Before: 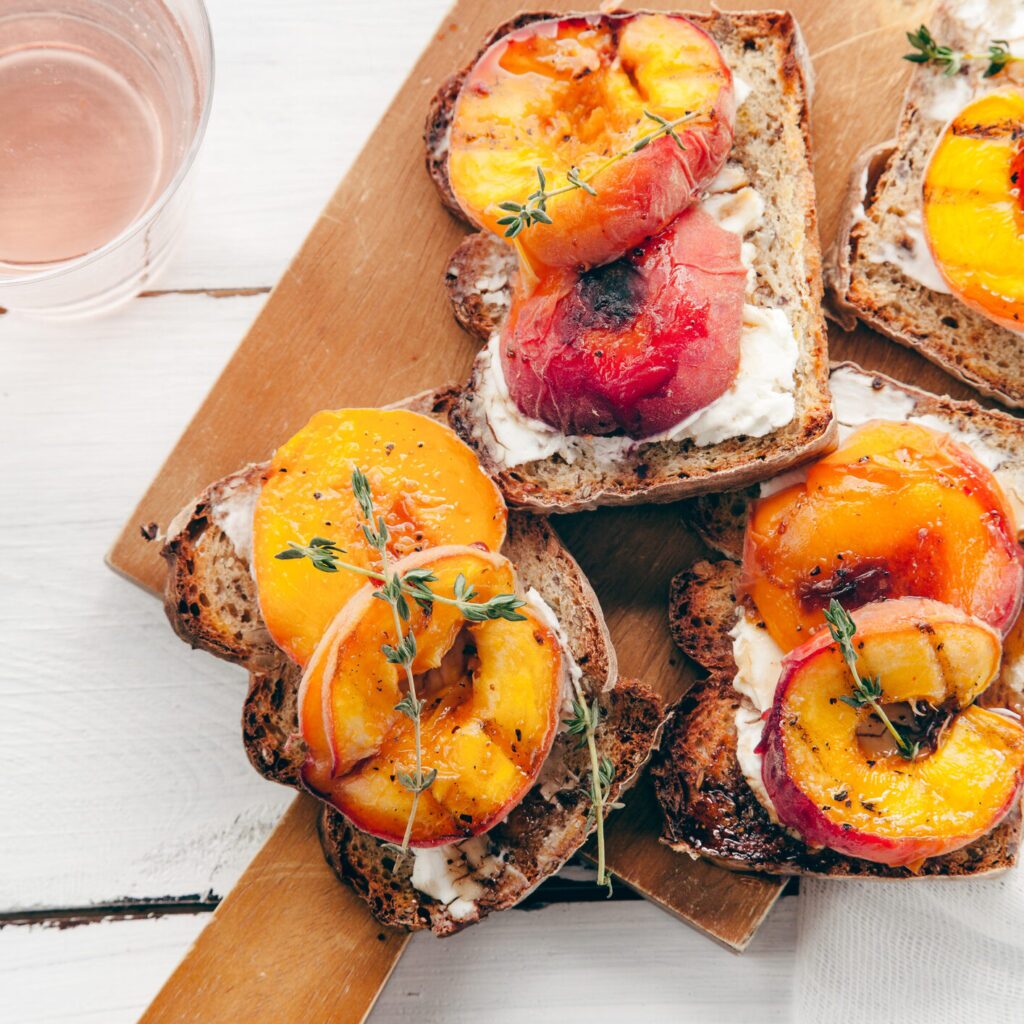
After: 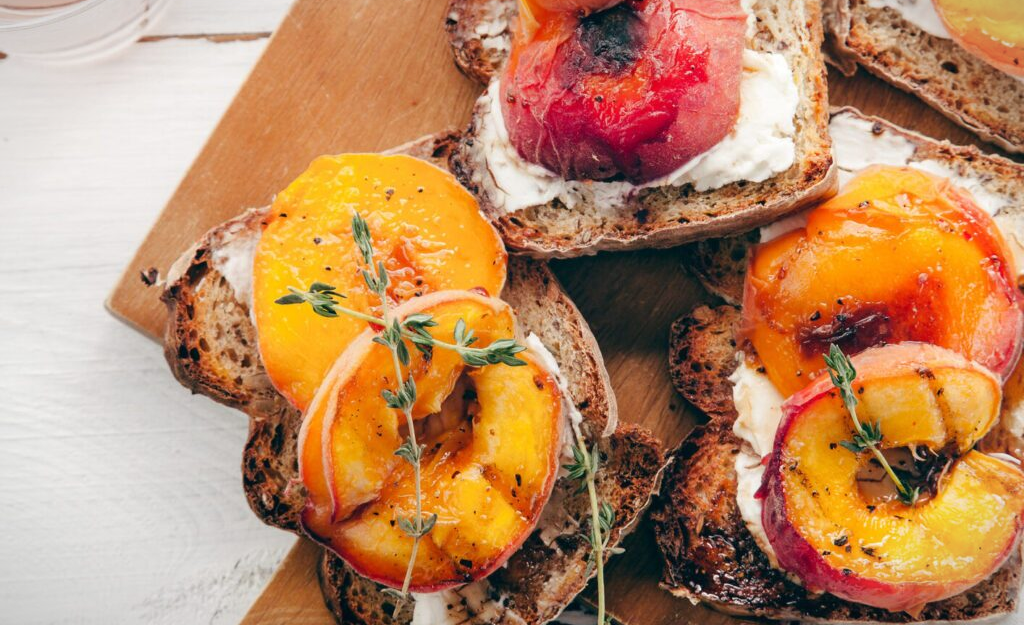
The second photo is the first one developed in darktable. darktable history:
crop and rotate: top 24.905%, bottom 14.038%
vignetting: fall-off start 100.34%, fall-off radius 65.01%, automatic ratio true, unbound false
